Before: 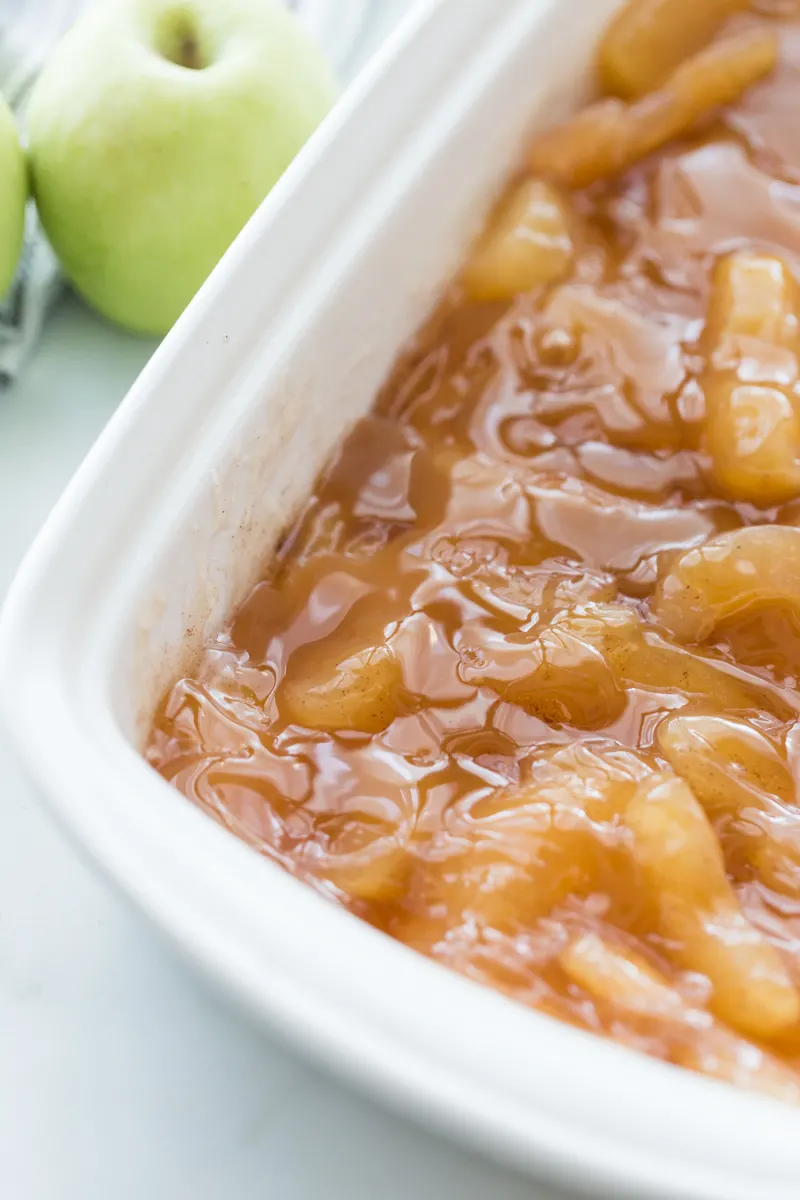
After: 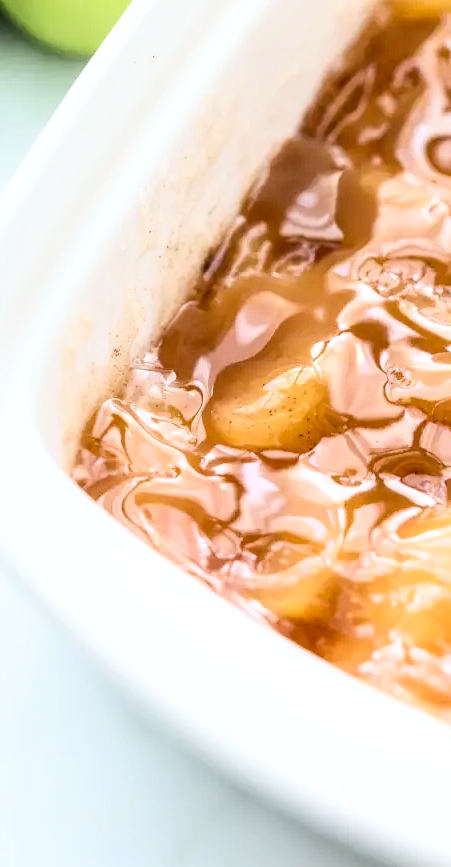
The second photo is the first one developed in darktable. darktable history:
contrast brightness saturation: contrast 0.395, brightness 0.109, saturation 0.208
crop: left 9.146%, top 23.355%, right 34.461%, bottom 4.334%
local contrast: detail 130%
